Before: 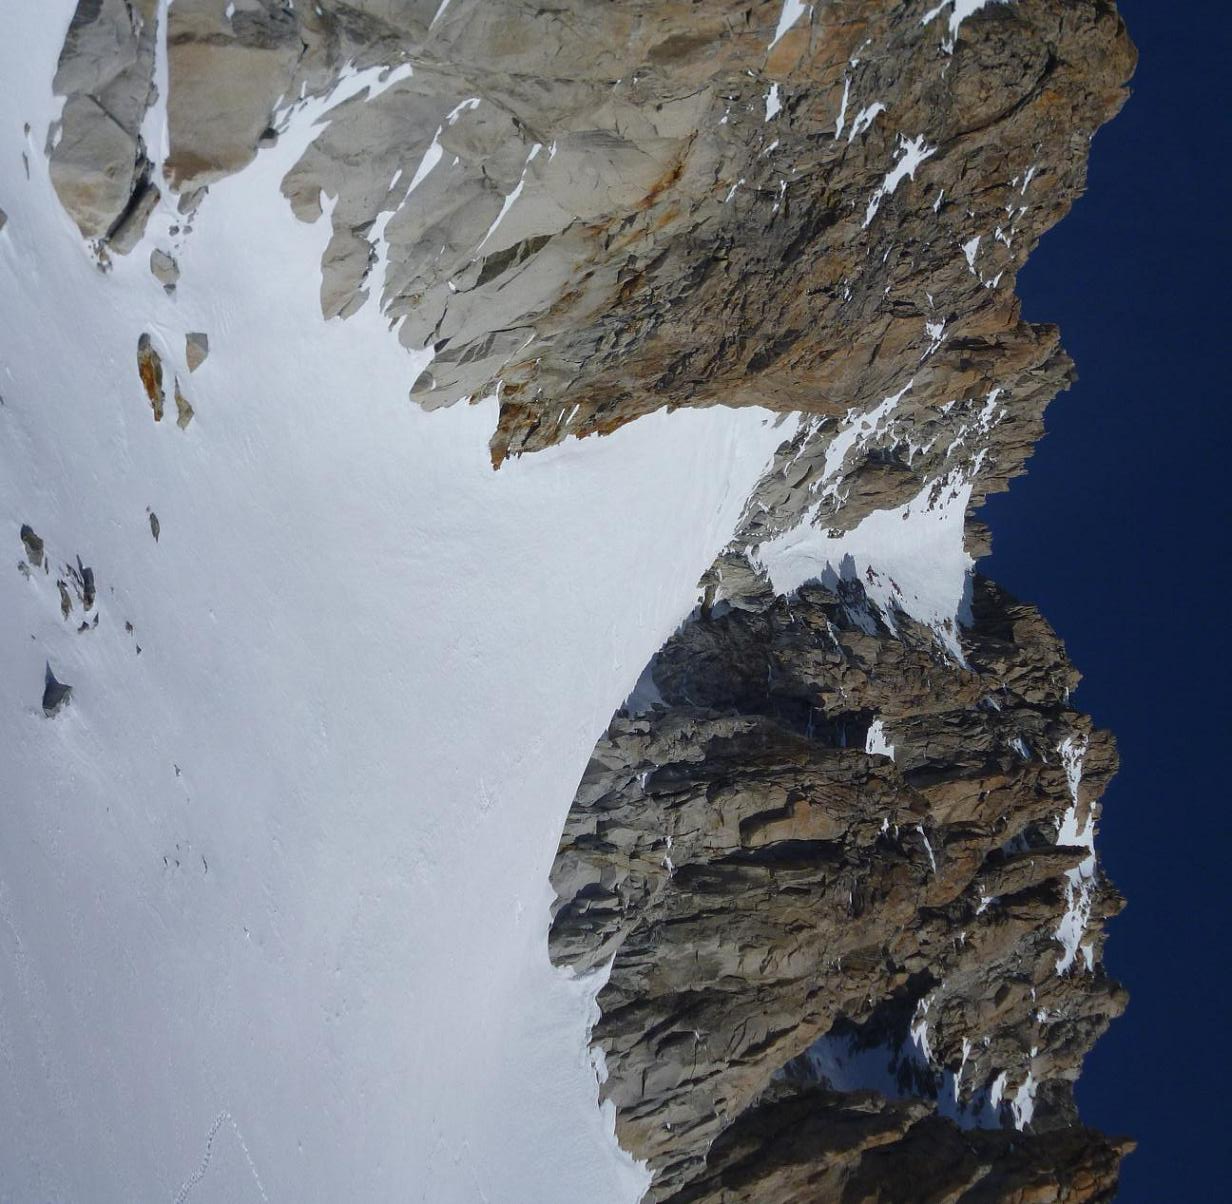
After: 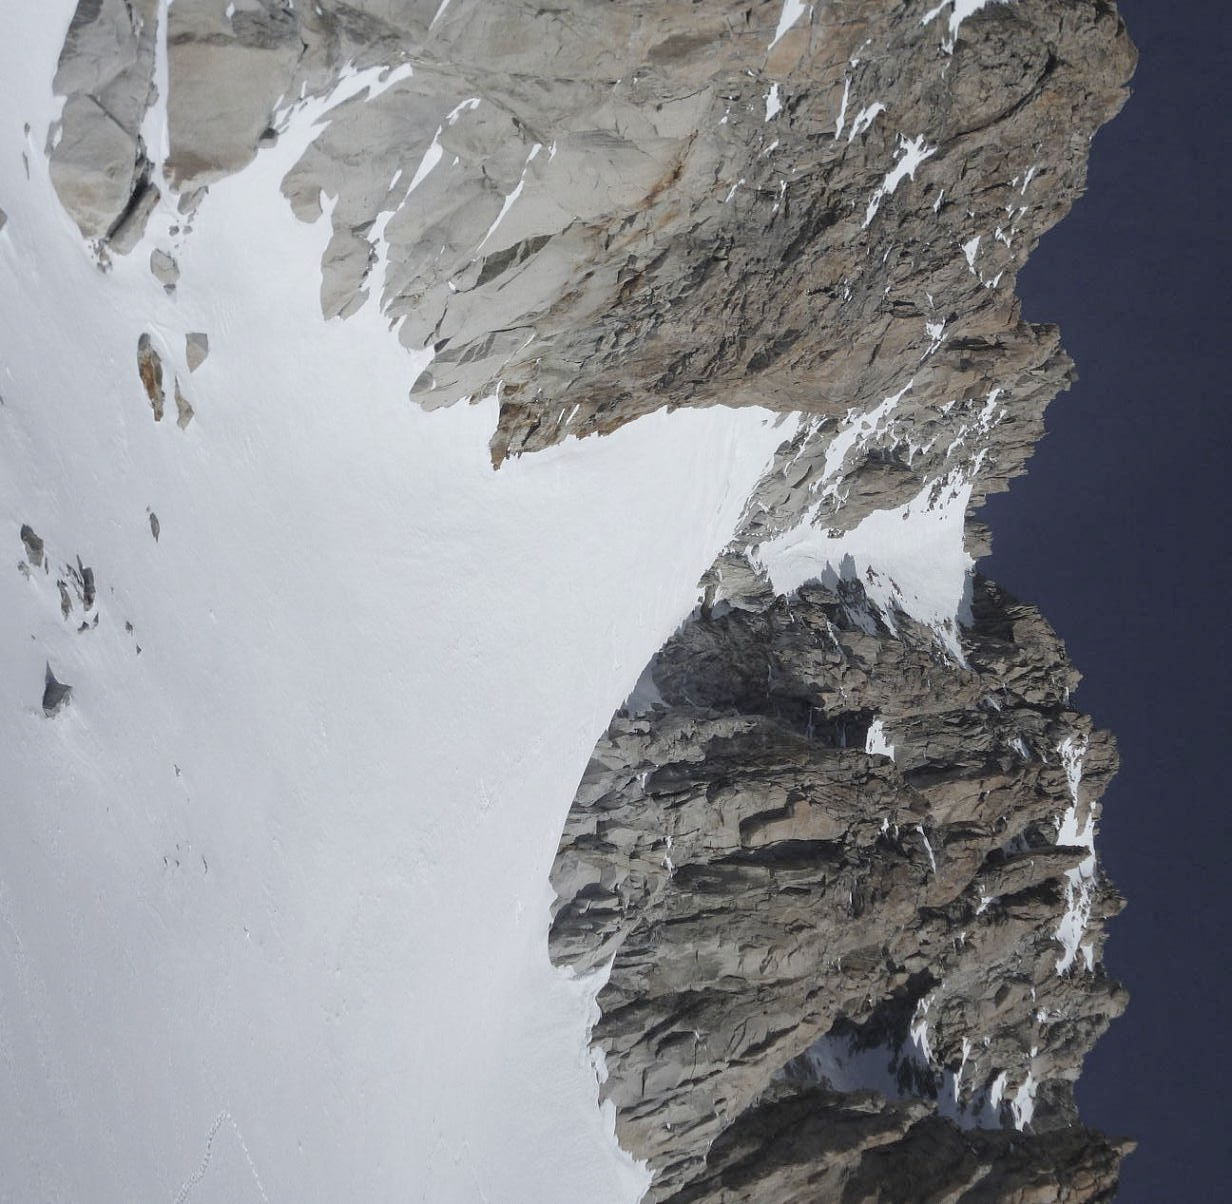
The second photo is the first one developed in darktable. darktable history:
contrast brightness saturation: brightness 0.187, saturation -0.507
